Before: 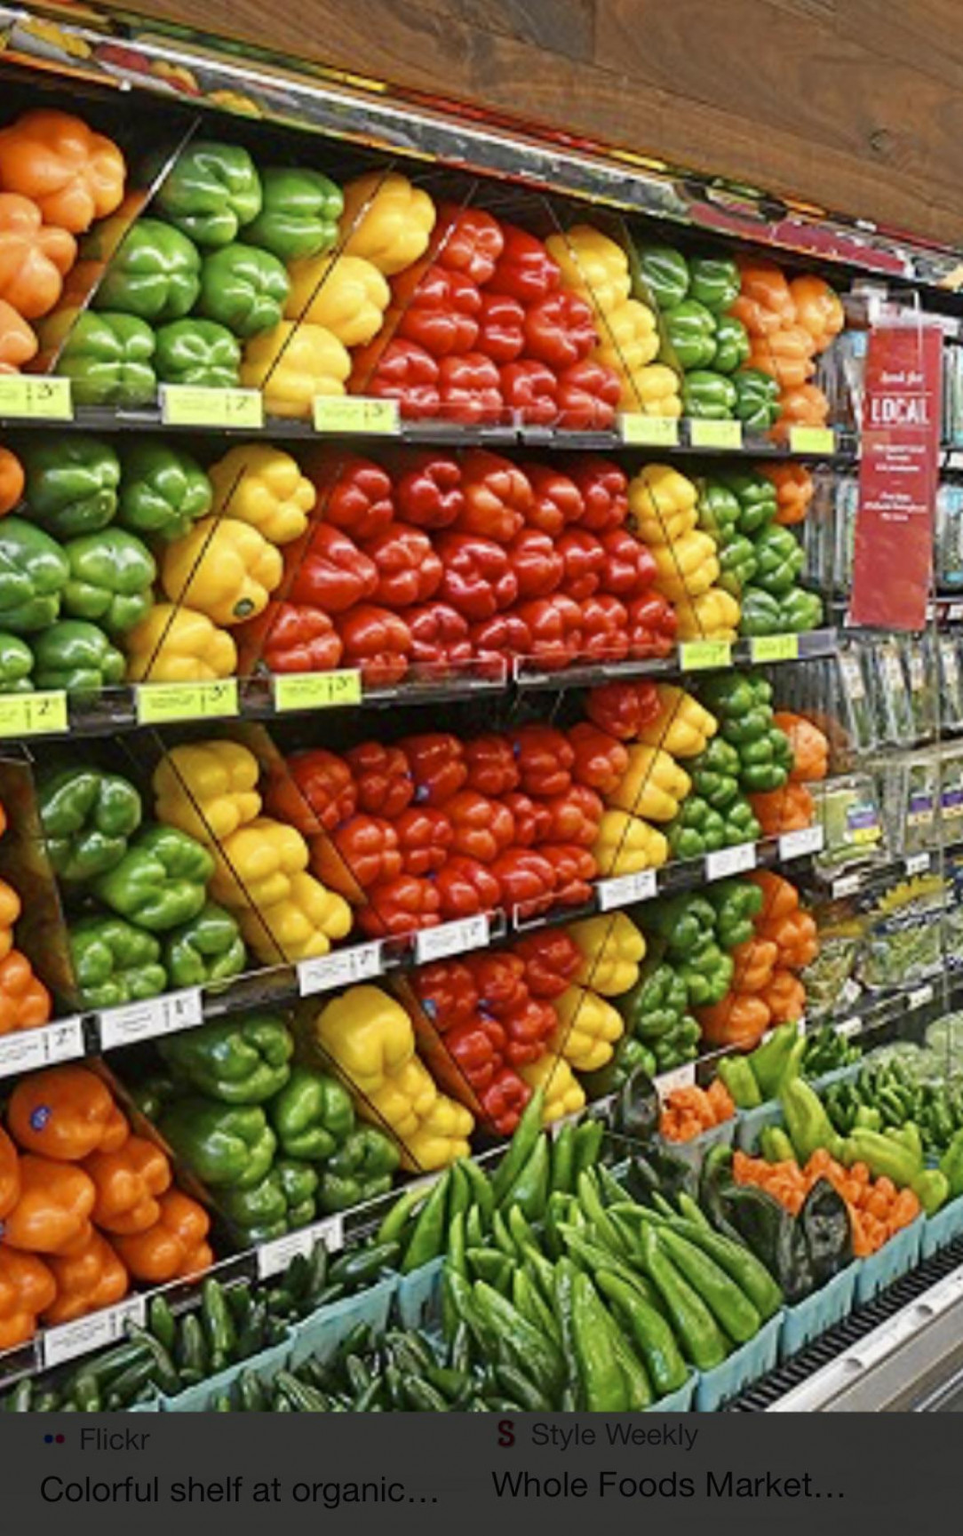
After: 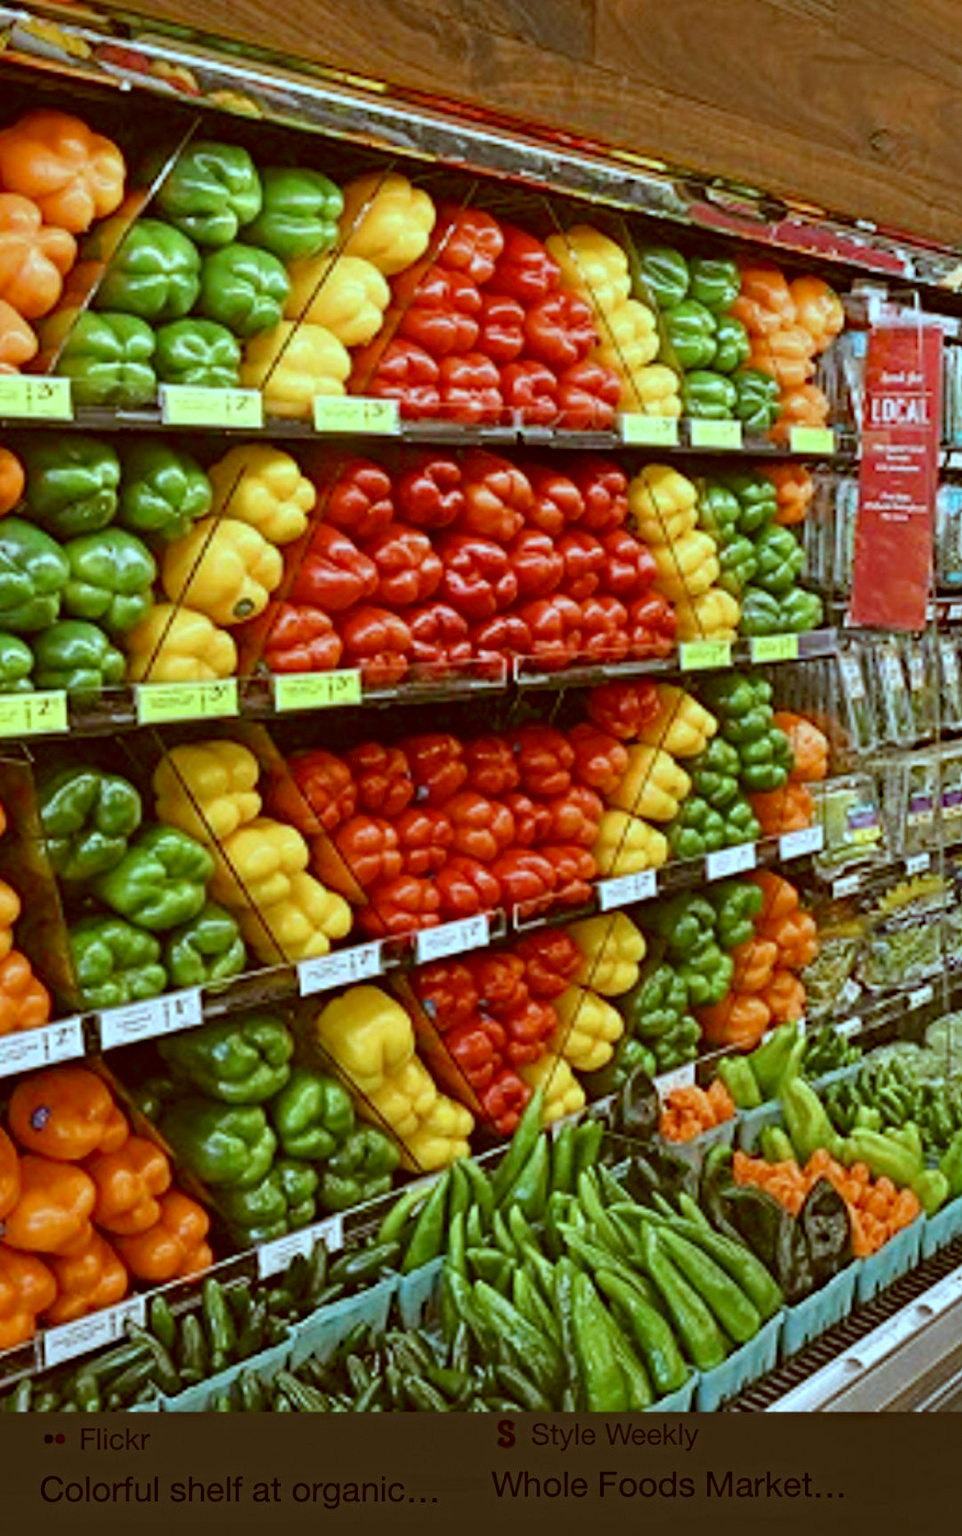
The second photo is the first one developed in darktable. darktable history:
haze removal: strength 0.291, distance 0.25, compatibility mode true, adaptive false
color correction: highlights a* -14.53, highlights b* -16.77, shadows a* 10.39, shadows b* 28.84
